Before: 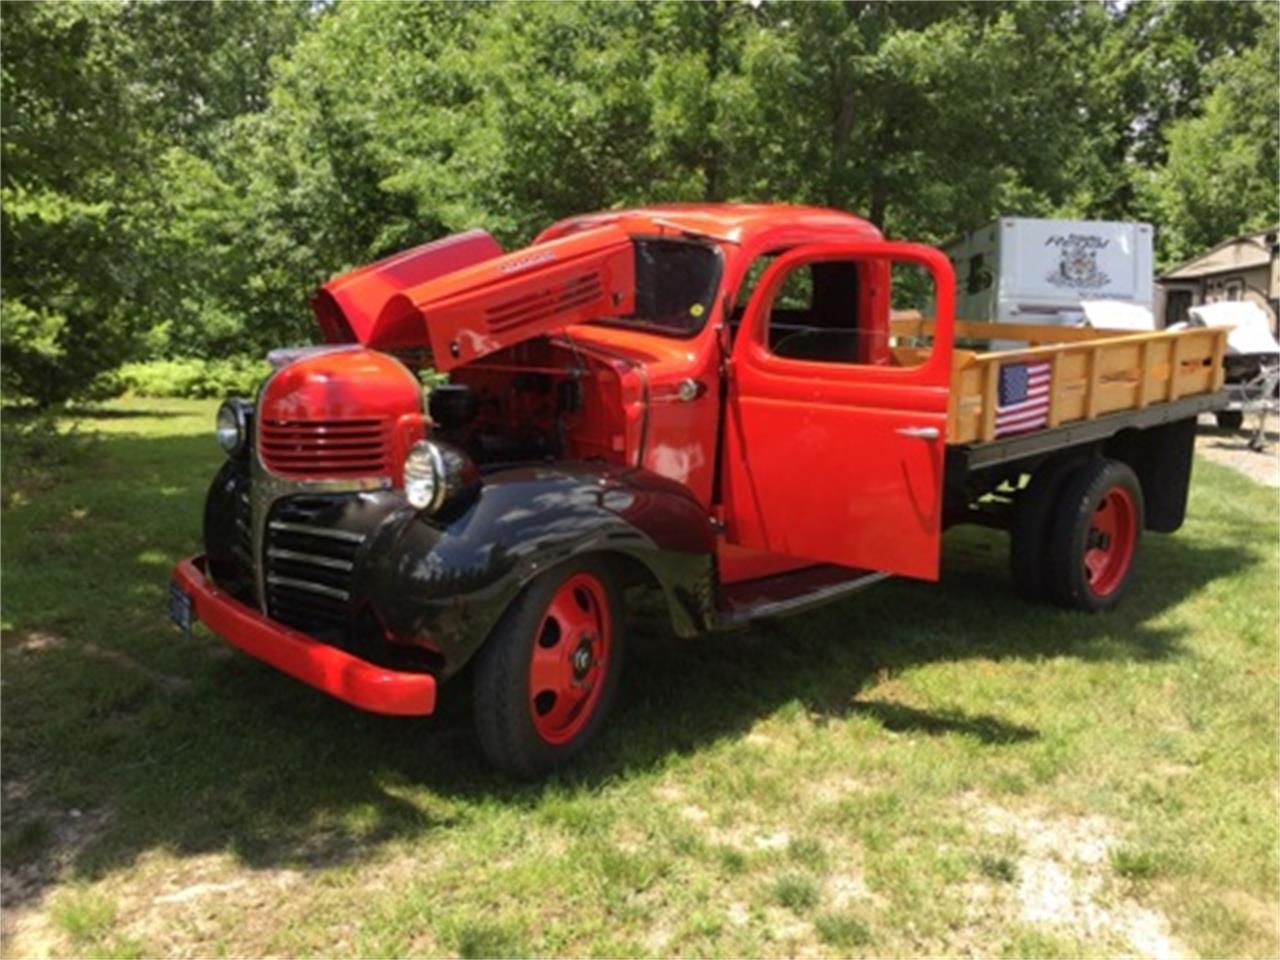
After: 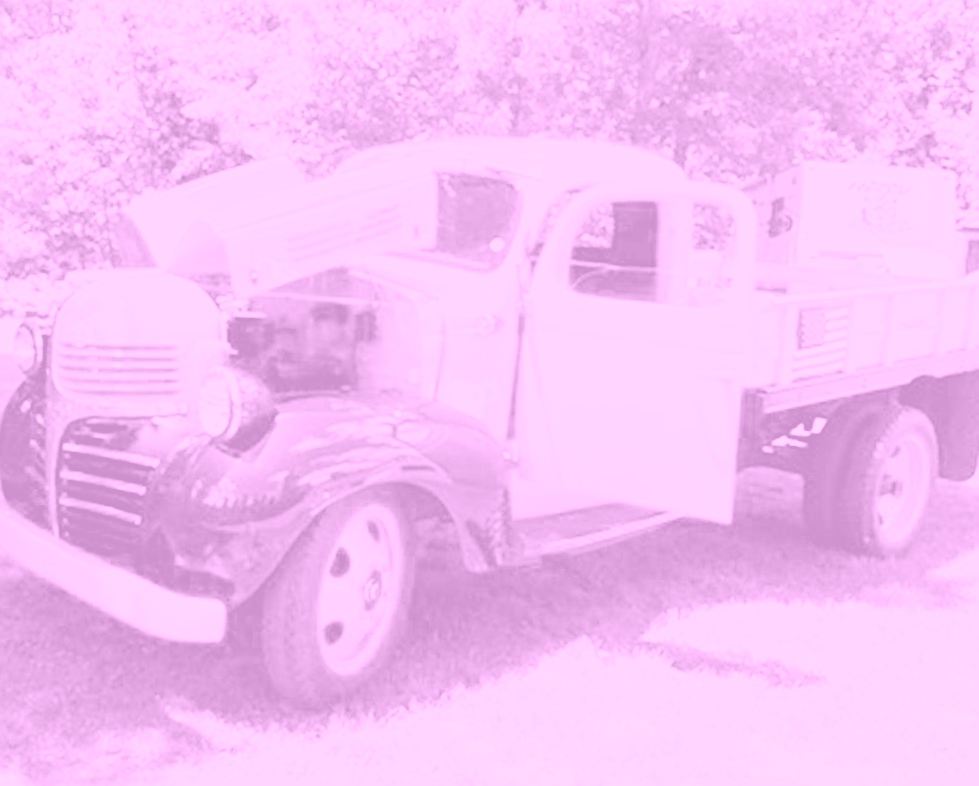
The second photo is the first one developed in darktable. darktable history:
exposure: black level correction 0.001, compensate highlight preservation false
crop: left 16.768%, top 8.653%, right 8.362%, bottom 12.485%
rotate and perspective: rotation 1.72°, automatic cropping off
filmic rgb: black relative exposure -9.22 EV, white relative exposure 6.77 EV, hardness 3.07, contrast 1.05
contrast brightness saturation: contrast 0.05
sharpen: on, module defaults
white balance: red 4.26, blue 1.802
colorize: hue 331.2°, saturation 69%, source mix 30.28%, lightness 69.02%, version 1
